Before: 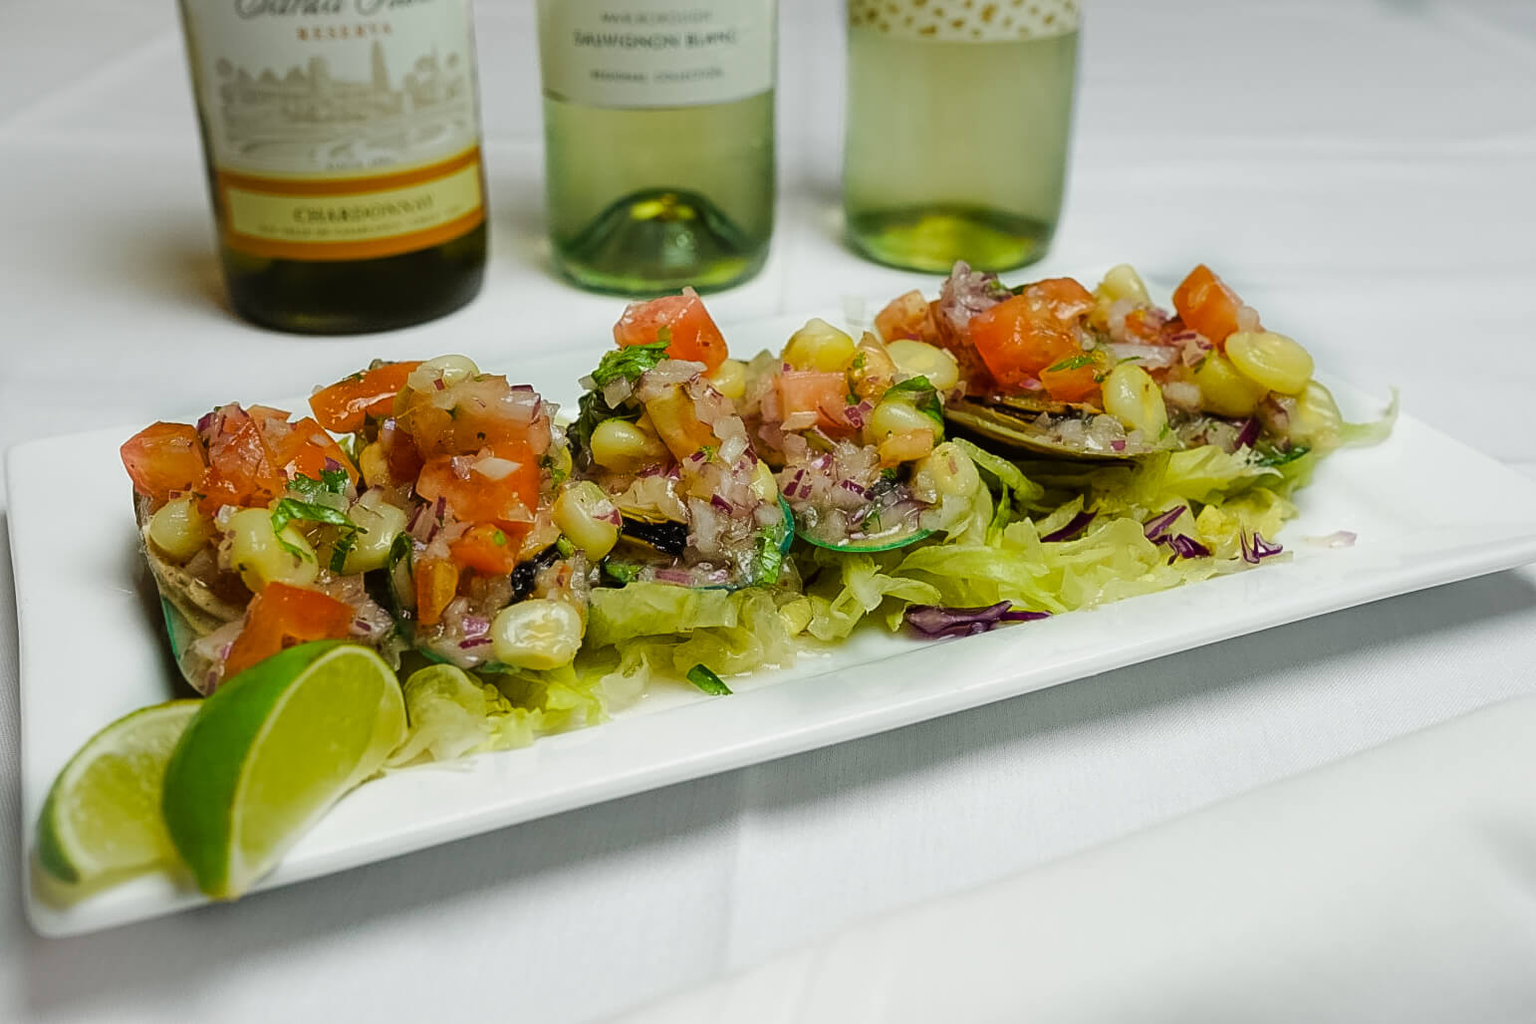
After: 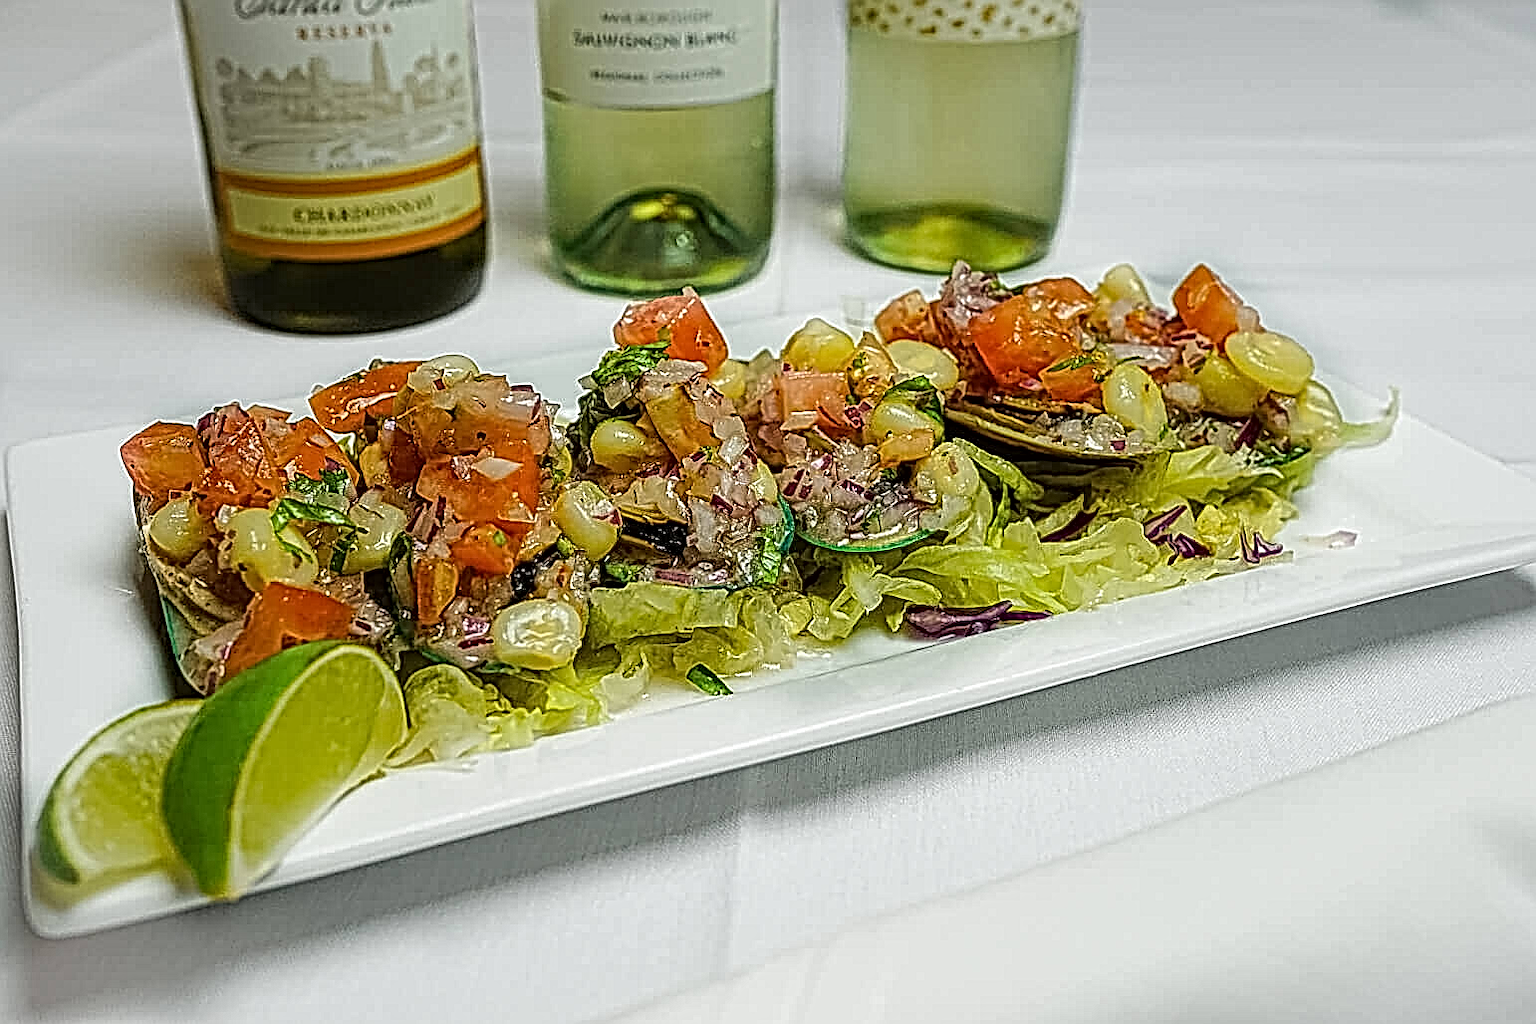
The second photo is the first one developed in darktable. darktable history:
local contrast: mode bilateral grid, contrast 20, coarseness 3, detail 300%, midtone range 0.2
sharpen: on, module defaults
